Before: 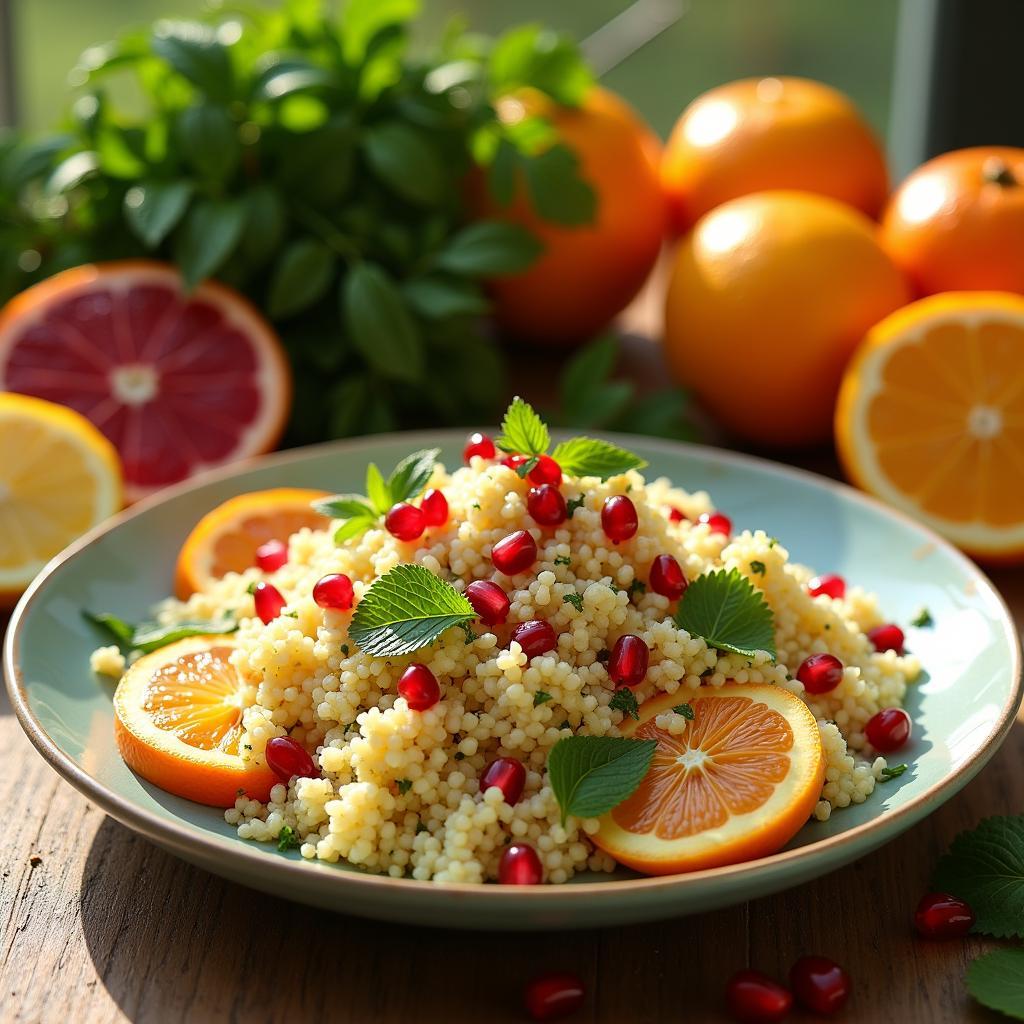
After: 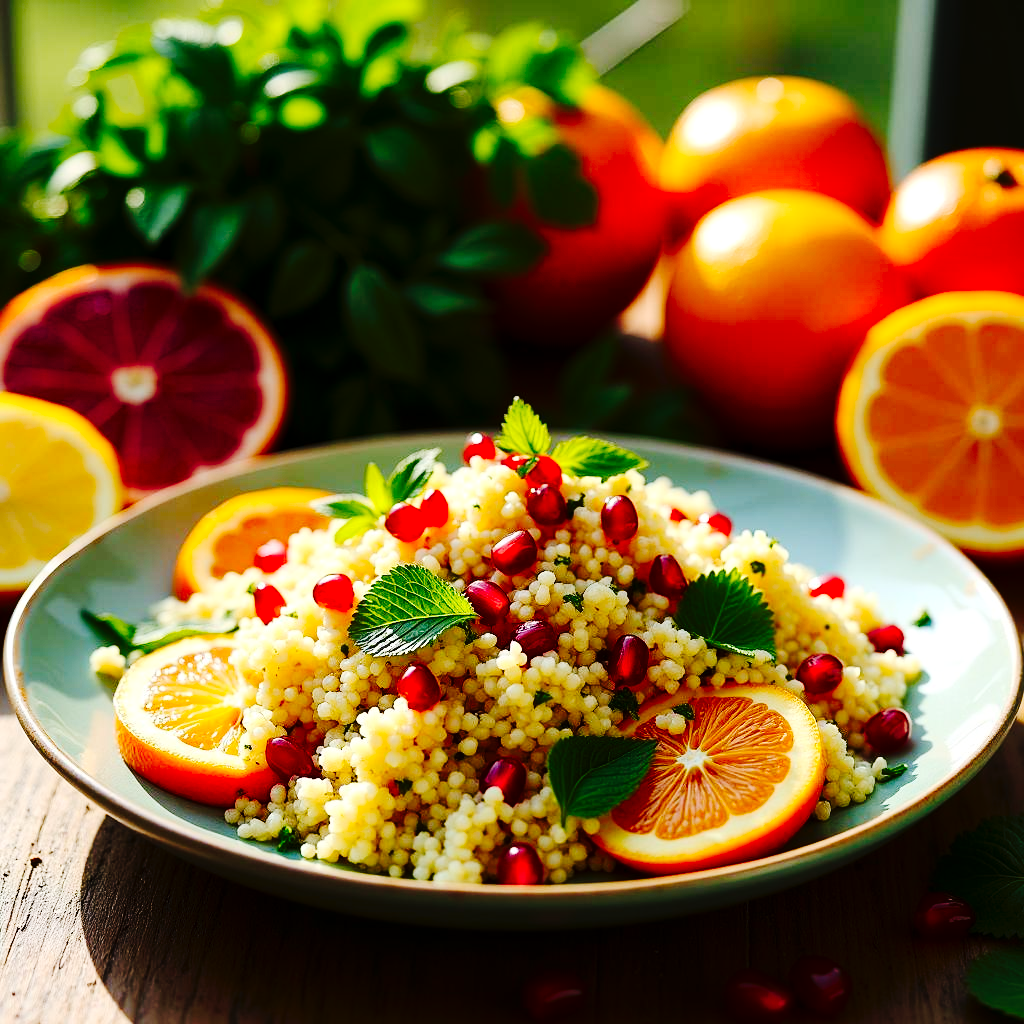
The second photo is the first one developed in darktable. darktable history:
contrast brightness saturation: contrast 0.13, brightness -0.05, saturation 0.16
local contrast: mode bilateral grid, contrast 20, coarseness 50, detail 120%, midtone range 0.2
tone curve: curves: ch0 [(0, 0) (0.003, 0.003) (0.011, 0.009) (0.025, 0.018) (0.044, 0.027) (0.069, 0.034) (0.1, 0.043) (0.136, 0.056) (0.177, 0.084) (0.224, 0.138) (0.277, 0.203) (0.335, 0.329) (0.399, 0.451) (0.468, 0.572) (0.543, 0.671) (0.623, 0.754) (0.709, 0.821) (0.801, 0.88) (0.898, 0.938) (1, 1)], preserve colors none
